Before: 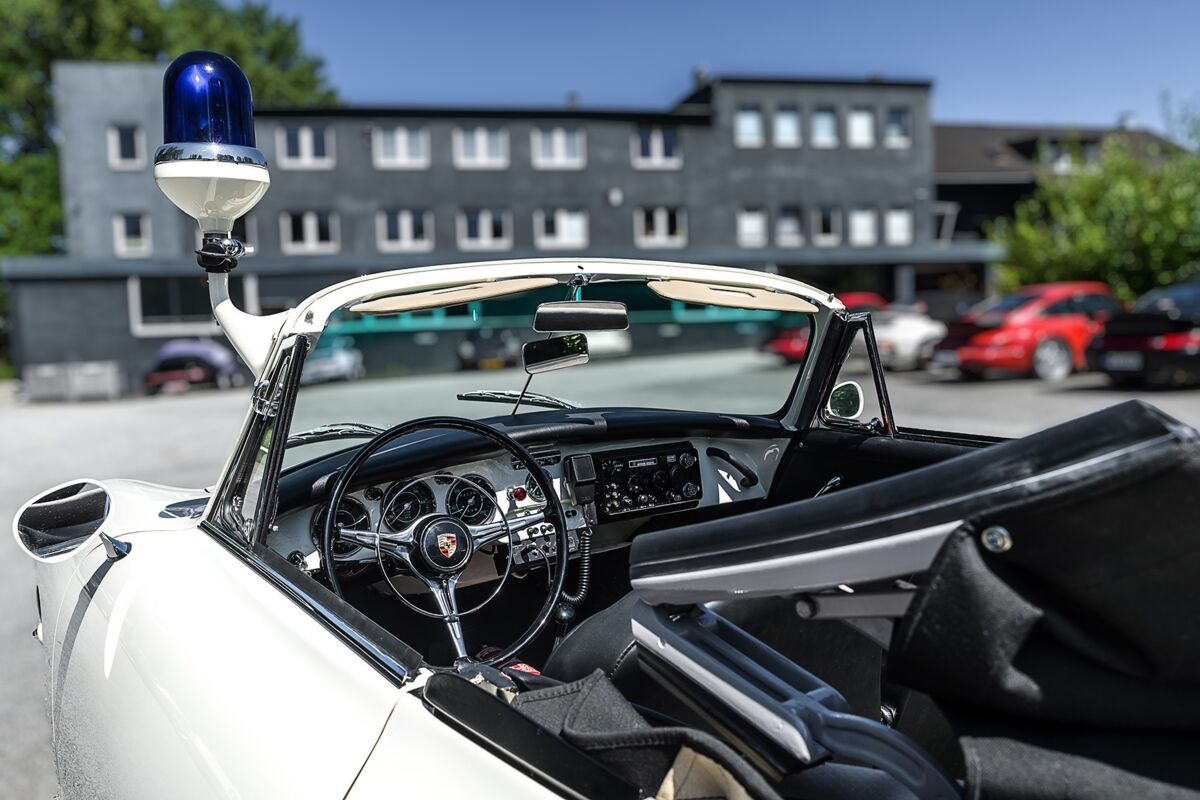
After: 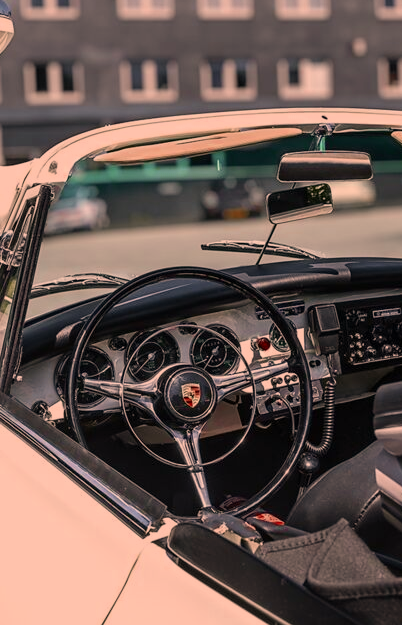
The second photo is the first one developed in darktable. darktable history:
crop and rotate: left 21.371%, top 18.771%, right 45.123%, bottom 2.981%
color zones: curves: ch0 [(0, 0.299) (0.25, 0.383) (0.456, 0.352) (0.736, 0.571)]; ch1 [(0, 0.63) (0.151, 0.568) (0.254, 0.416) (0.47, 0.558) (0.732, 0.37) (0.909, 0.492)]; ch2 [(0.004, 0.604) (0.158, 0.443) (0.257, 0.403) (0.761, 0.468)]
color correction: highlights a* 17.62, highlights b* 18.88
